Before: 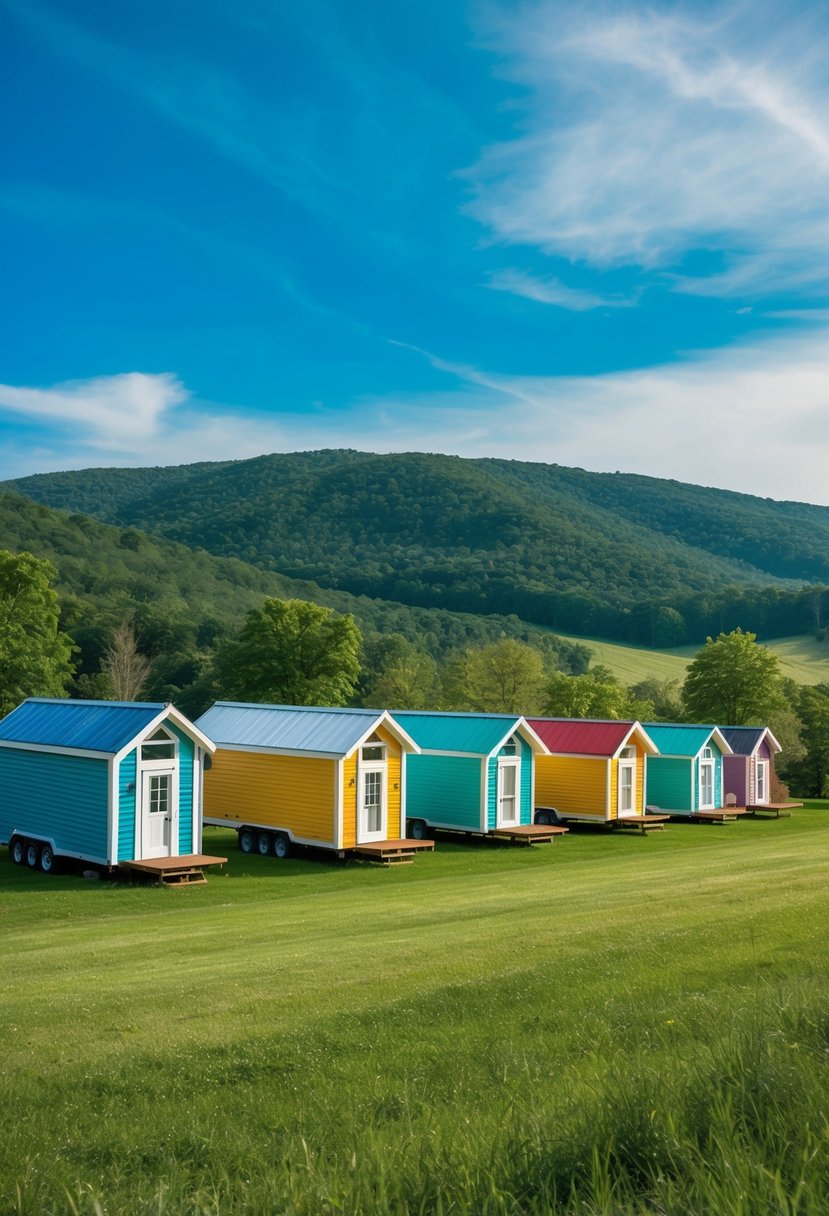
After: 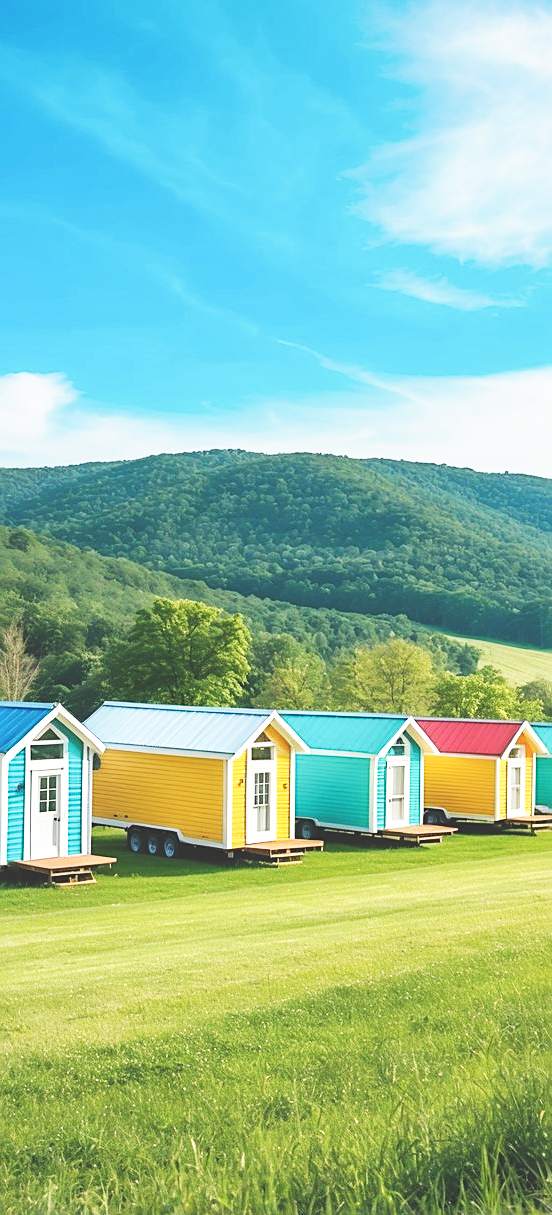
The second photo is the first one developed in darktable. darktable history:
crop and rotate: left 13.409%, right 19.924%
sharpen: on, module defaults
exposure: black level correction -0.03, compensate highlight preservation false
base curve: curves: ch0 [(0, 0) (0.007, 0.004) (0.027, 0.03) (0.046, 0.07) (0.207, 0.54) (0.442, 0.872) (0.673, 0.972) (1, 1)], preserve colors none
